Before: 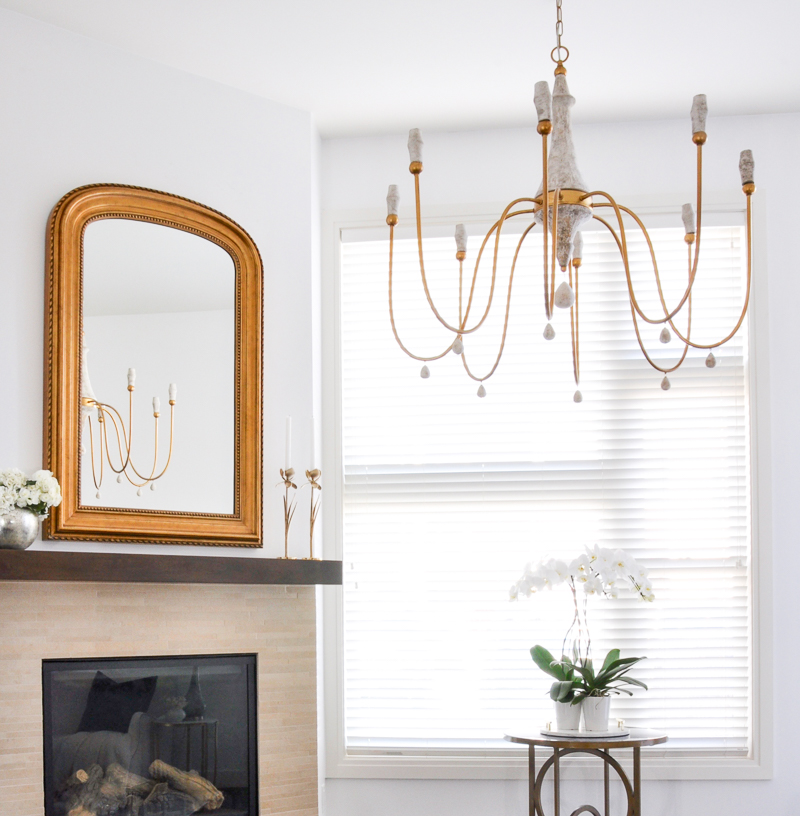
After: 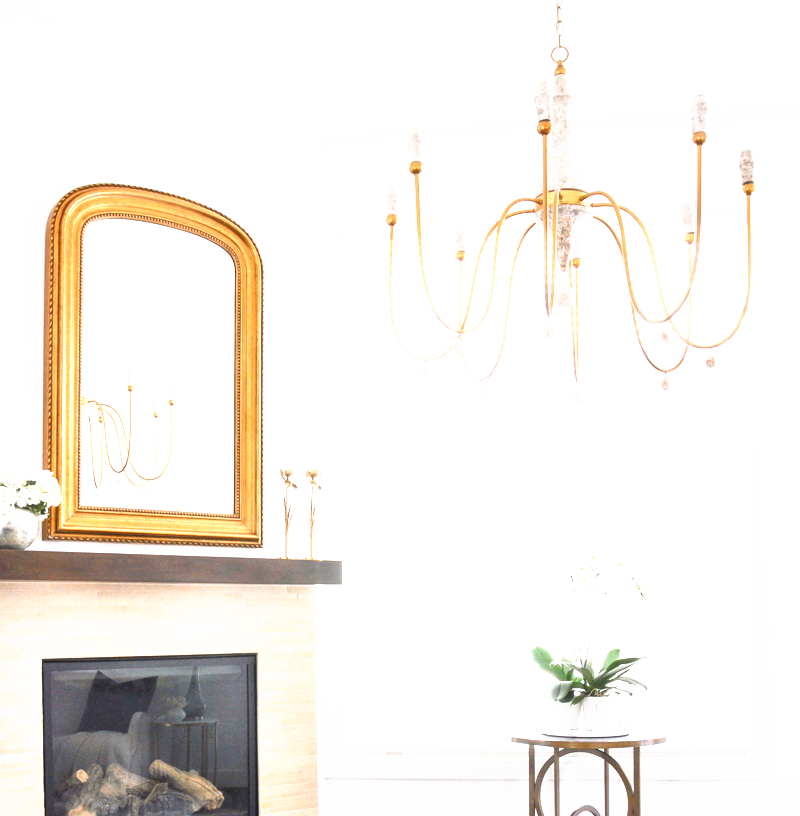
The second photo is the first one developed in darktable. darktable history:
tone equalizer: on, module defaults
exposure: exposure 0.559 EV, compensate highlight preservation false
tone curve: curves: ch0 [(0, 0) (0.003, 0.032) (0.011, 0.036) (0.025, 0.049) (0.044, 0.075) (0.069, 0.112) (0.1, 0.151) (0.136, 0.197) (0.177, 0.241) (0.224, 0.295) (0.277, 0.355) (0.335, 0.429) (0.399, 0.512) (0.468, 0.607) (0.543, 0.702) (0.623, 0.796) (0.709, 0.903) (0.801, 0.987) (0.898, 0.997) (1, 1)], preserve colors none
contrast brightness saturation: contrast -0.1, saturation -0.1
